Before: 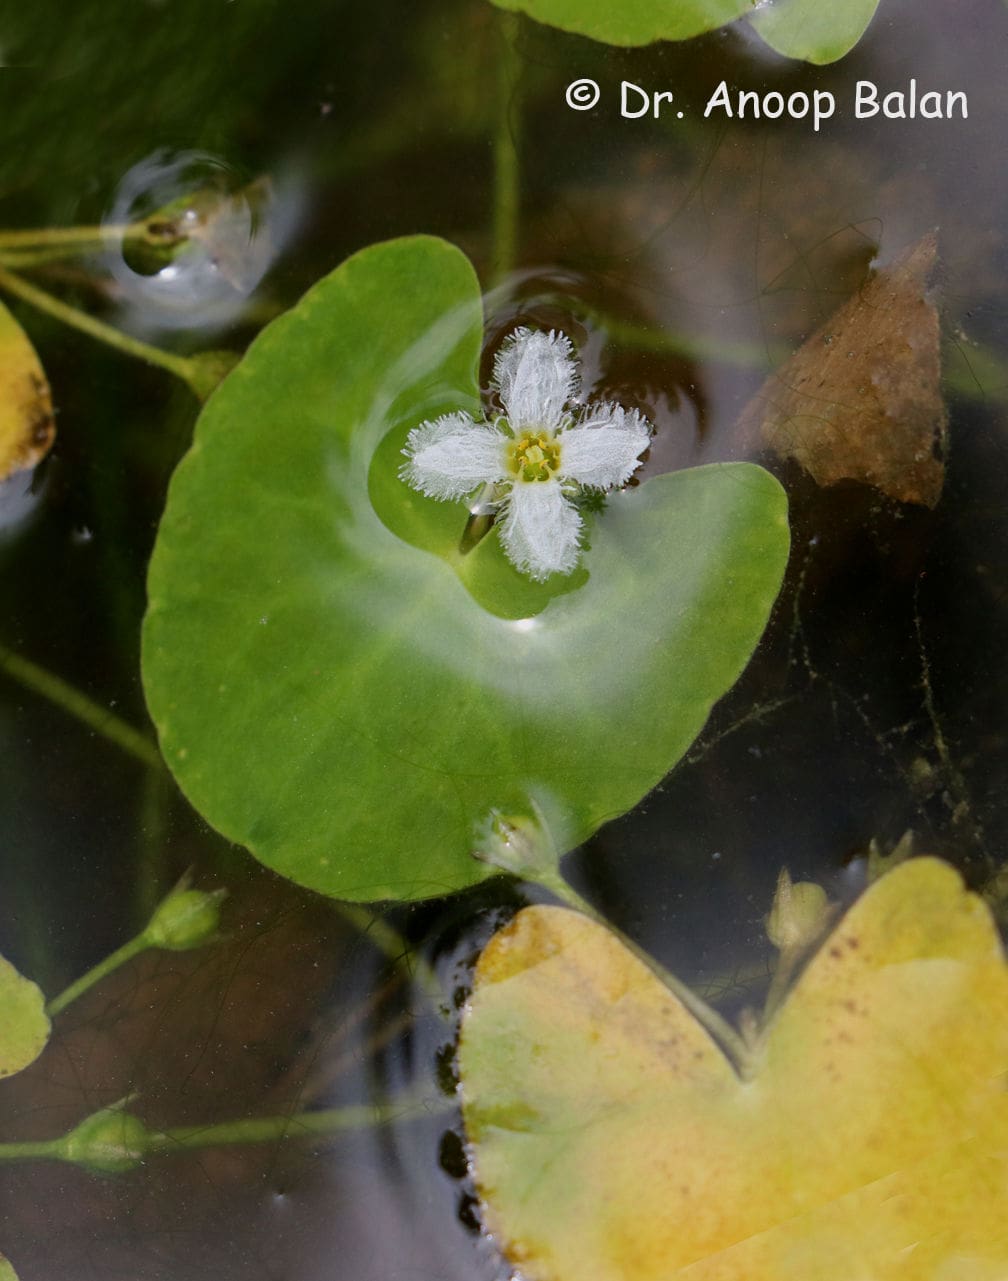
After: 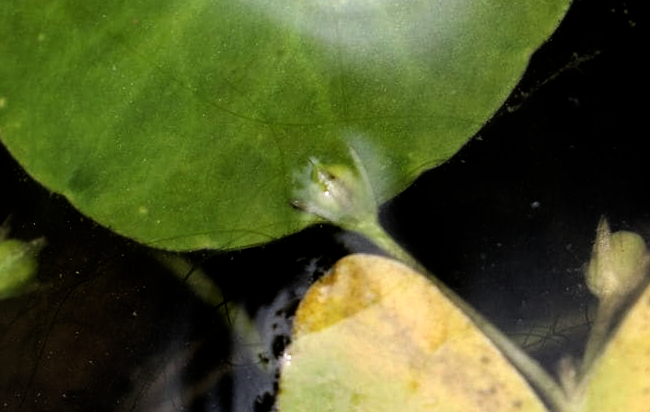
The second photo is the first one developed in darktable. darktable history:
filmic rgb: black relative exposure -8.31 EV, white relative exposure 2.21 EV, threshold 2.99 EV, hardness 7.15, latitude 85.52%, contrast 1.682, highlights saturation mix -4%, shadows ↔ highlights balance -2.45%, add noise in highlights 0.002, color science v3 (2019), use custom middle-gray values true, contrast in highlights soft, enable highlight reconstruction true
crop: left 18.027%, top 50.891%, right 17.454%, bottom 16.923%
